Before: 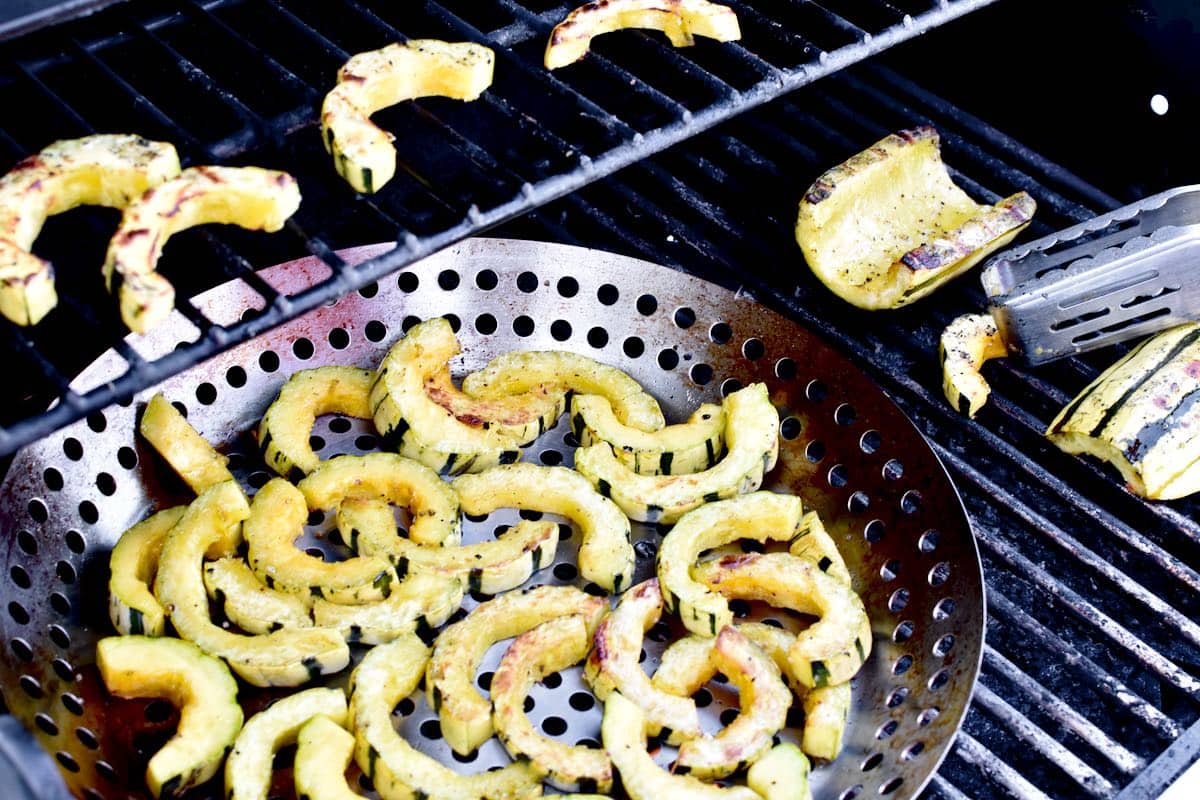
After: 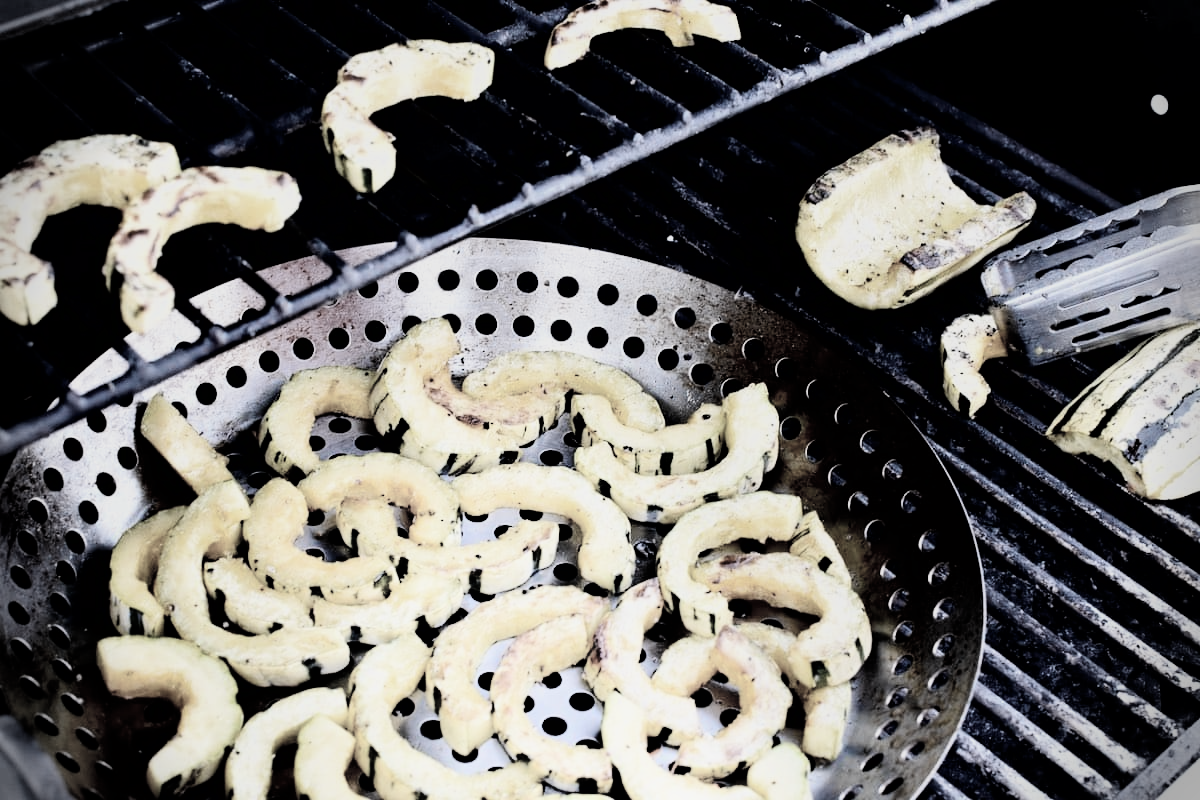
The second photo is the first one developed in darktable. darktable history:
filmic rgb: hardness 4.17, contrast 1.364, color science v6 (2022)
shadows and highlights: shadows -21.3, highlights 100, soften with gaussian
color balance rgb: global vibrance 0.5%
rgb curve: mode RGB, independent channels
vignetting: fall-off start 88.03%, fall-off radius 24.9%
color zones: curves: ch1 [(0.238, 0.163) (0.476, 0.2) (0.733, 0.322) (0.848, 0.134)]
